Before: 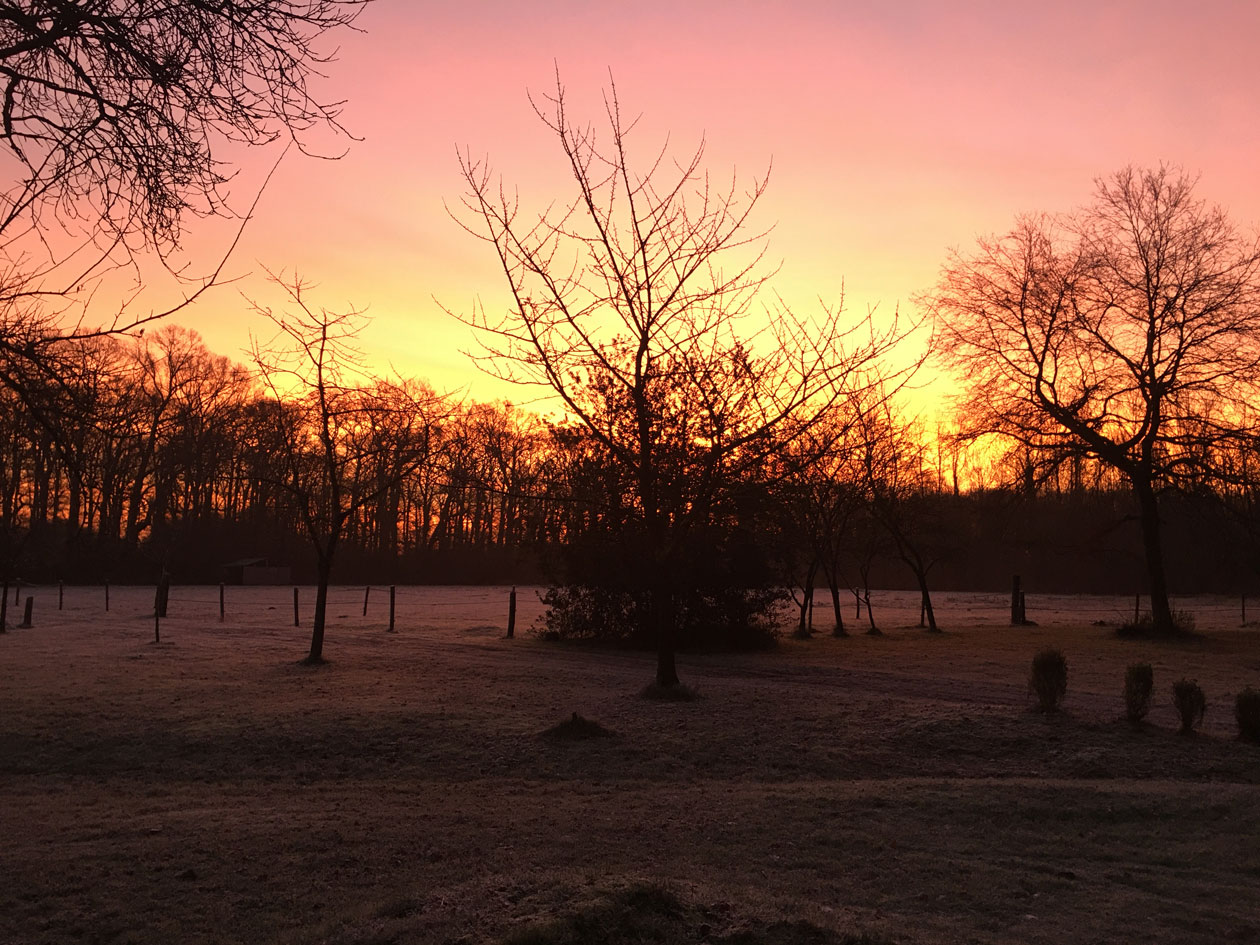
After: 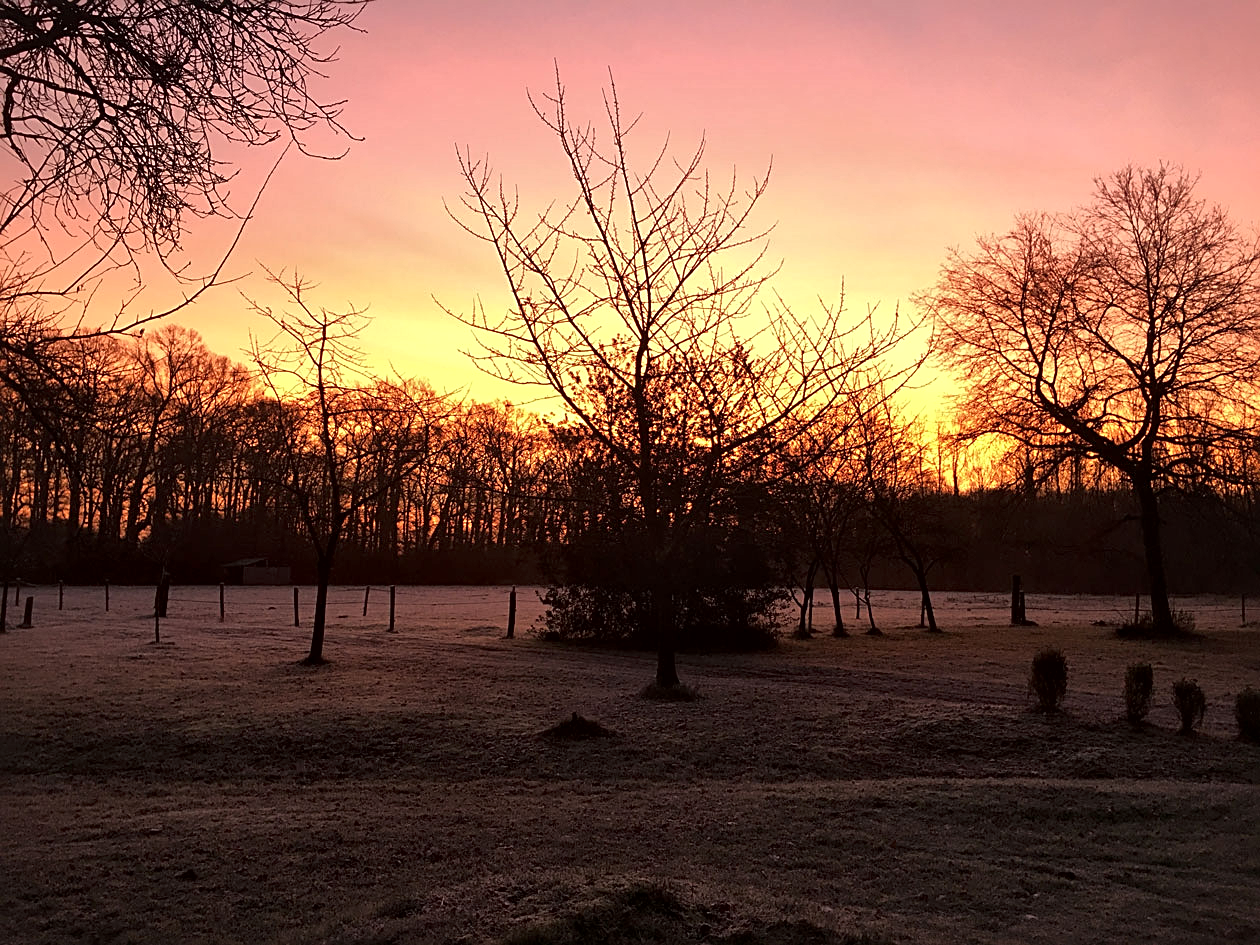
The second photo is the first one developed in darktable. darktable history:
local contrast: mode bilateral grid, contrast 26, coarseness 60, detail 151%, midtone range 0.2
sharpen: on, module defaults
